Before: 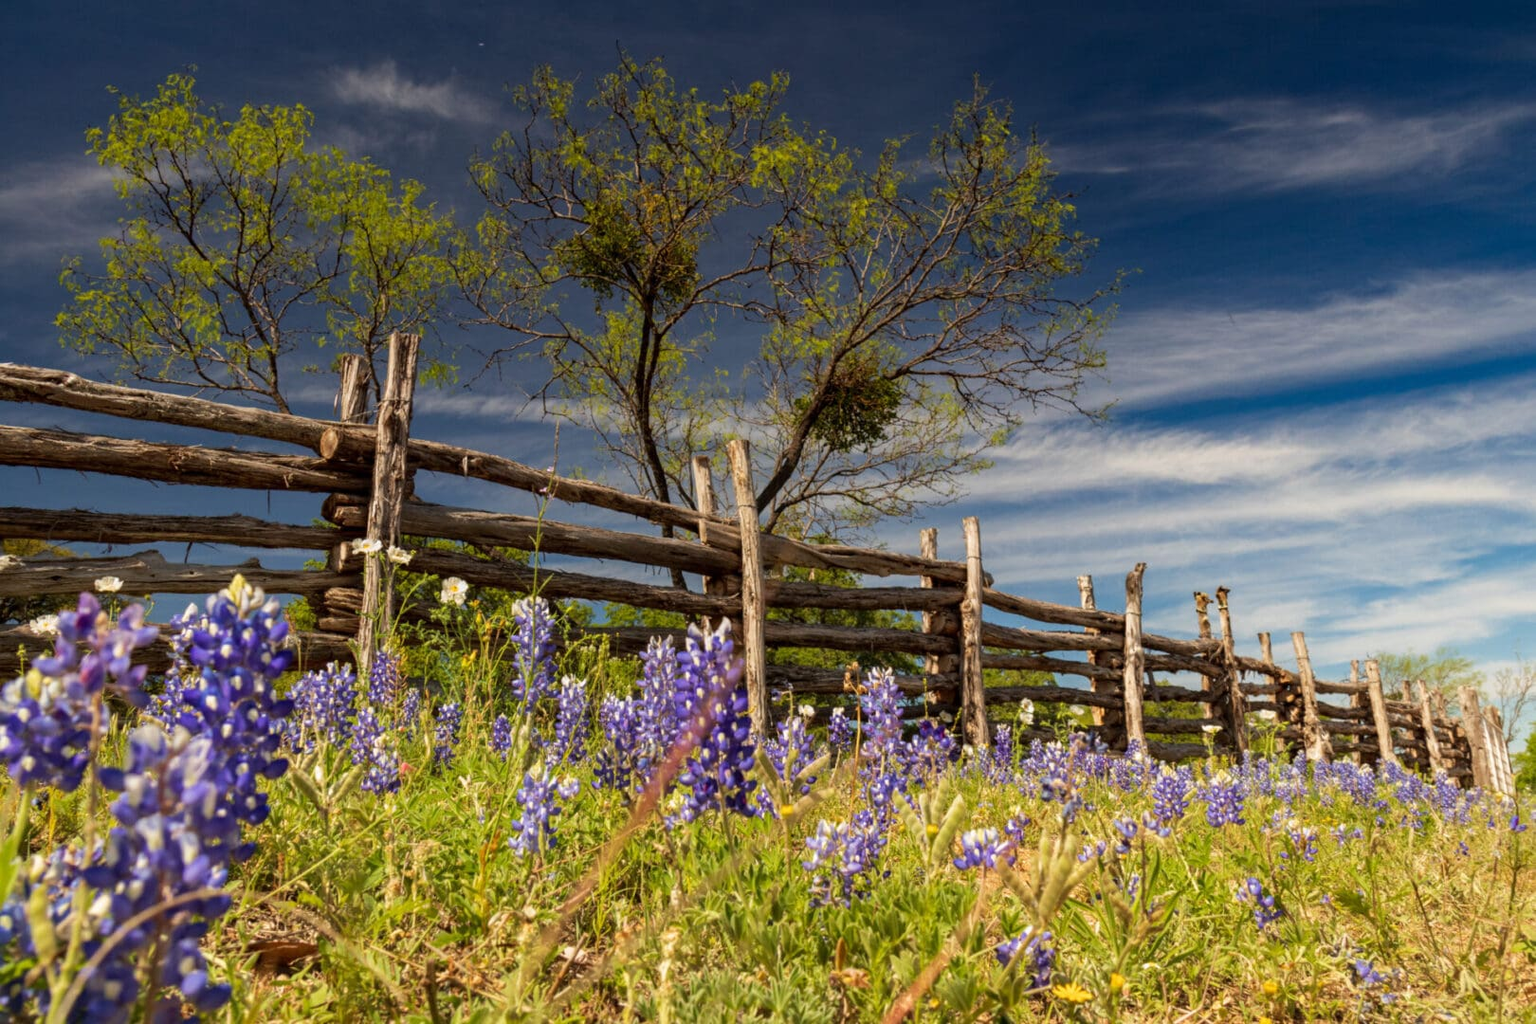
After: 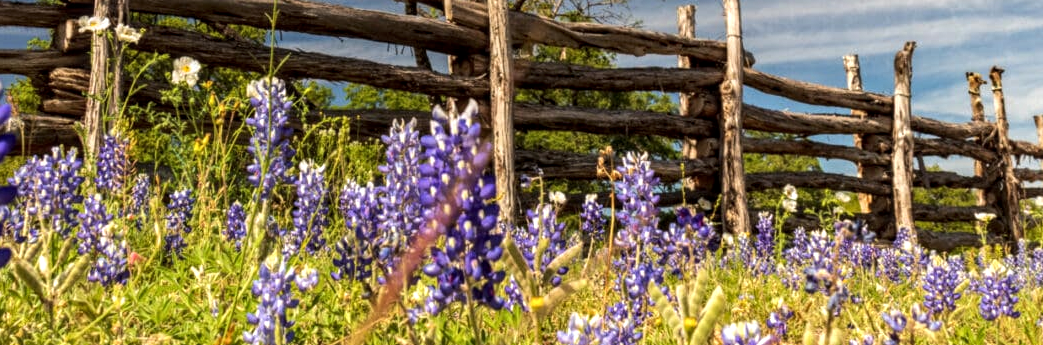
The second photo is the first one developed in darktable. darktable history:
local contrast: on, module defaults
crop: left 18.091%, top 51.13%, right 17.525%, bottom 16.85%
tone equalizer: -8 EV -0.417 EV, -7 EV -0.389 EV, -6 EV -0.333 EV, -5 EV -0.222 EV, -3 EV 0.222 EV, -2 EV 0.333 EV, -1 EV 0.389 EV, +0 EV 0.417 EV, edges refinement/feathering 500, mask exposure compensation -1.57 EV, preserve details no
